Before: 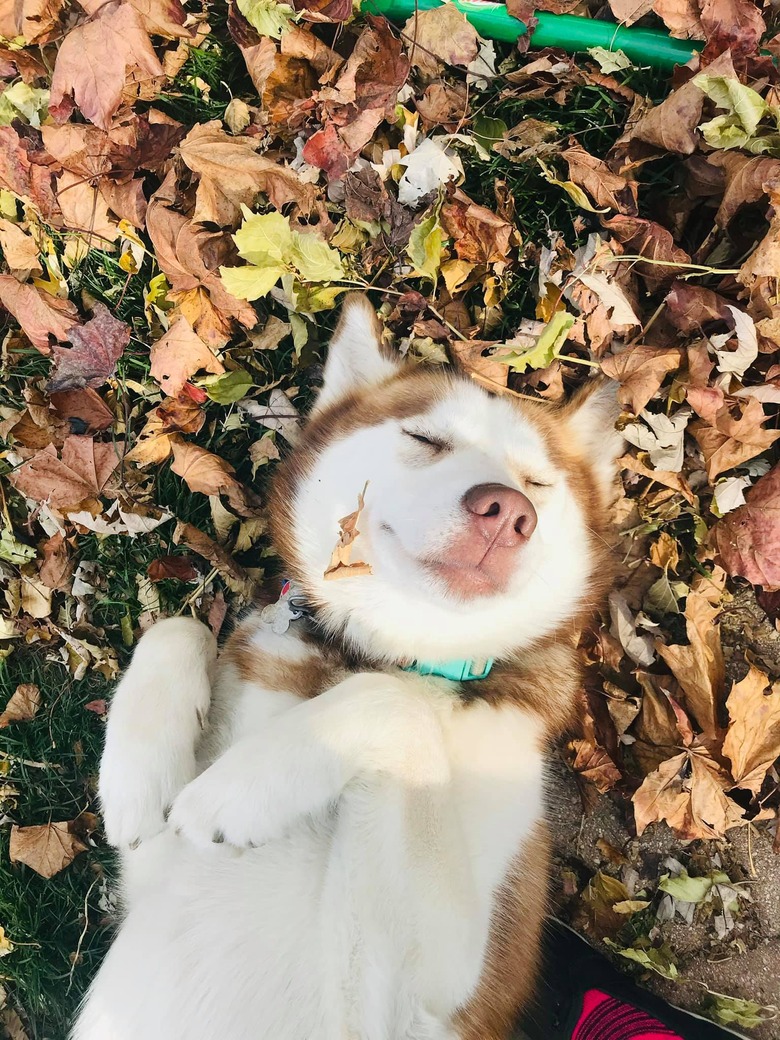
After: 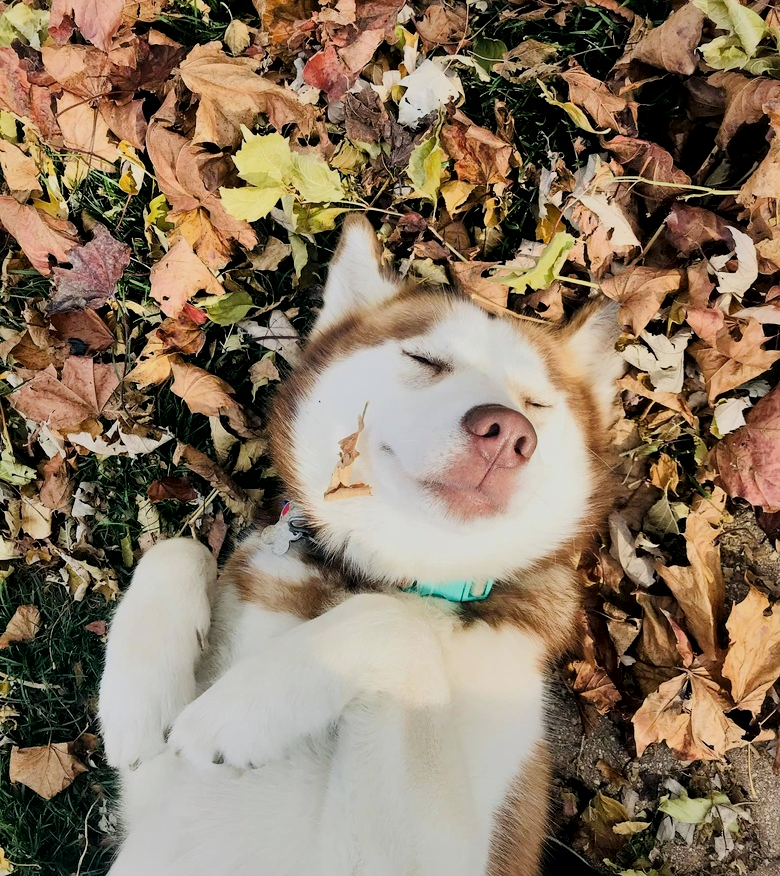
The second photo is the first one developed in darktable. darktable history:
local contrast: mode bilateral grid, contrast 25, coarseness 60, detail 152%, midtone range 0.2
crop: top 7.616%, bottom 8.088%
filmic rgb: black relative exposure -7.65 EV, white relative exposure 4.56 EV, threshold 3.06 EV, hardness 3.61, color science v6 (2022), enable highlight reconstruction true
